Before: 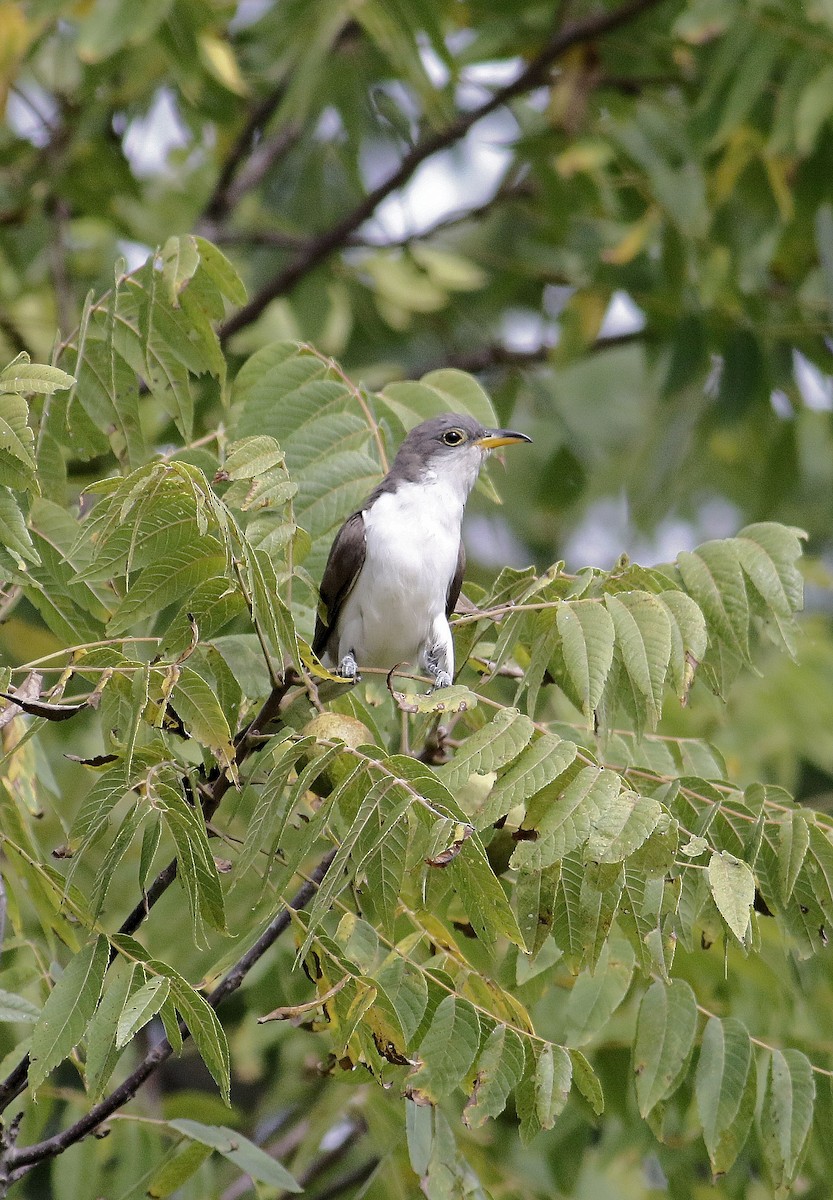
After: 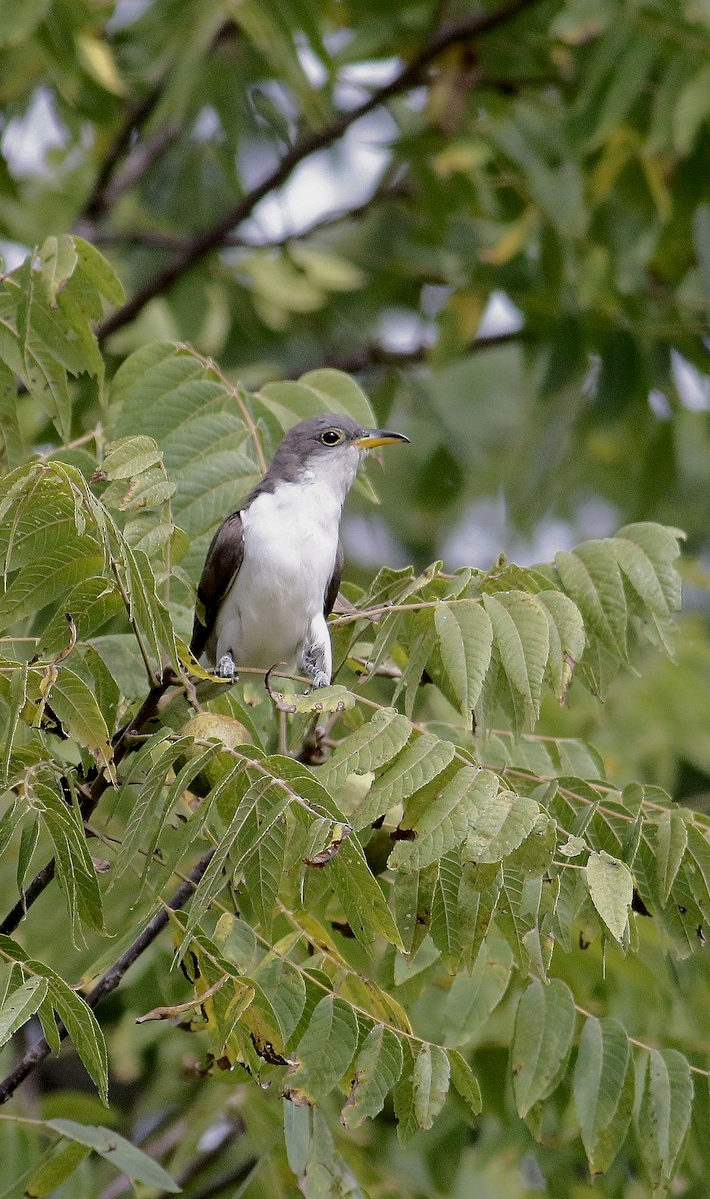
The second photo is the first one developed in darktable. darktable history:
exposure: black level correction 0.006, exposure -0.227 EV, compensate highlight preservation false
crop and rotate: left 14.766%
